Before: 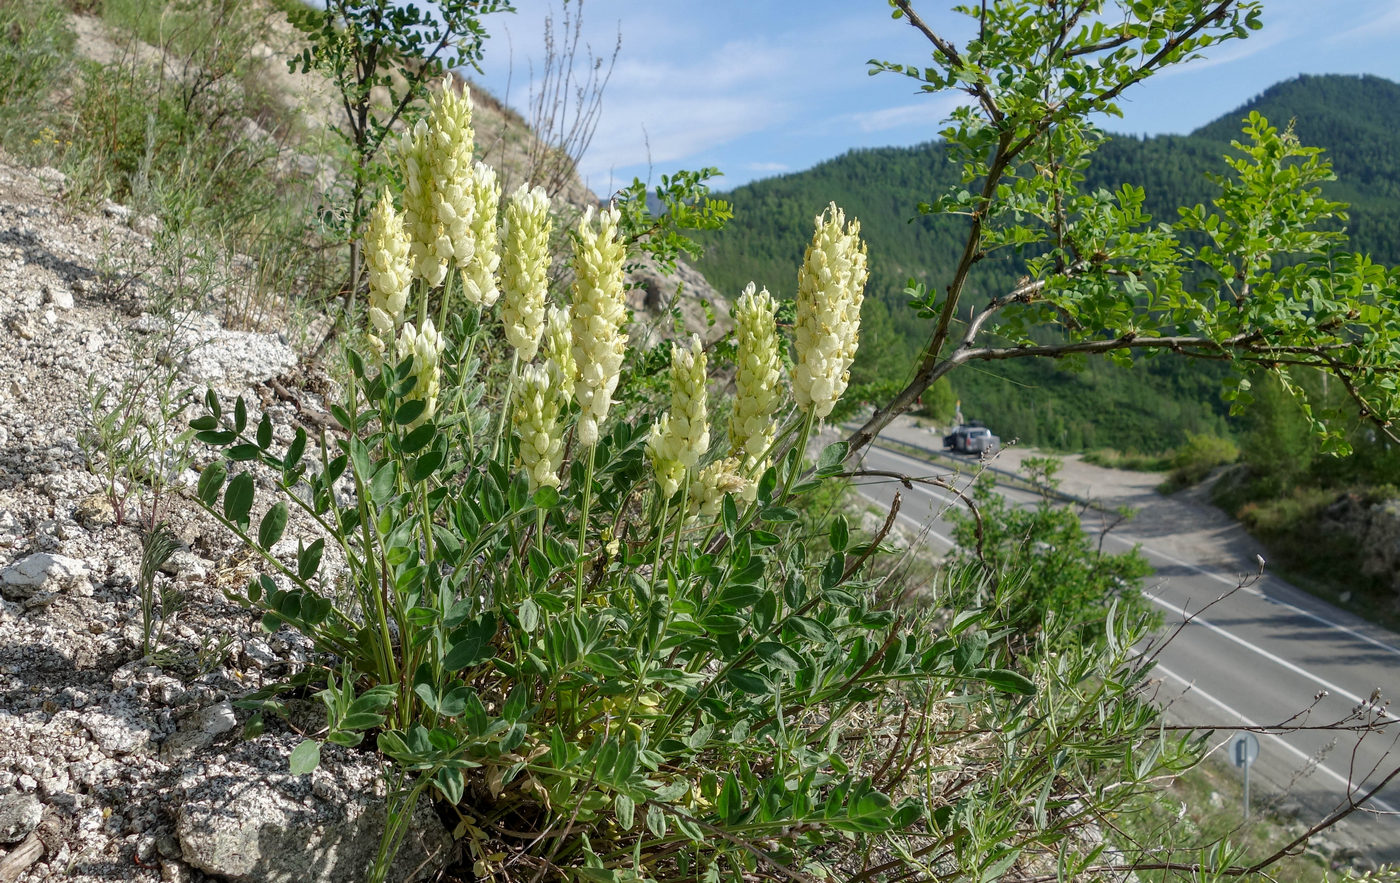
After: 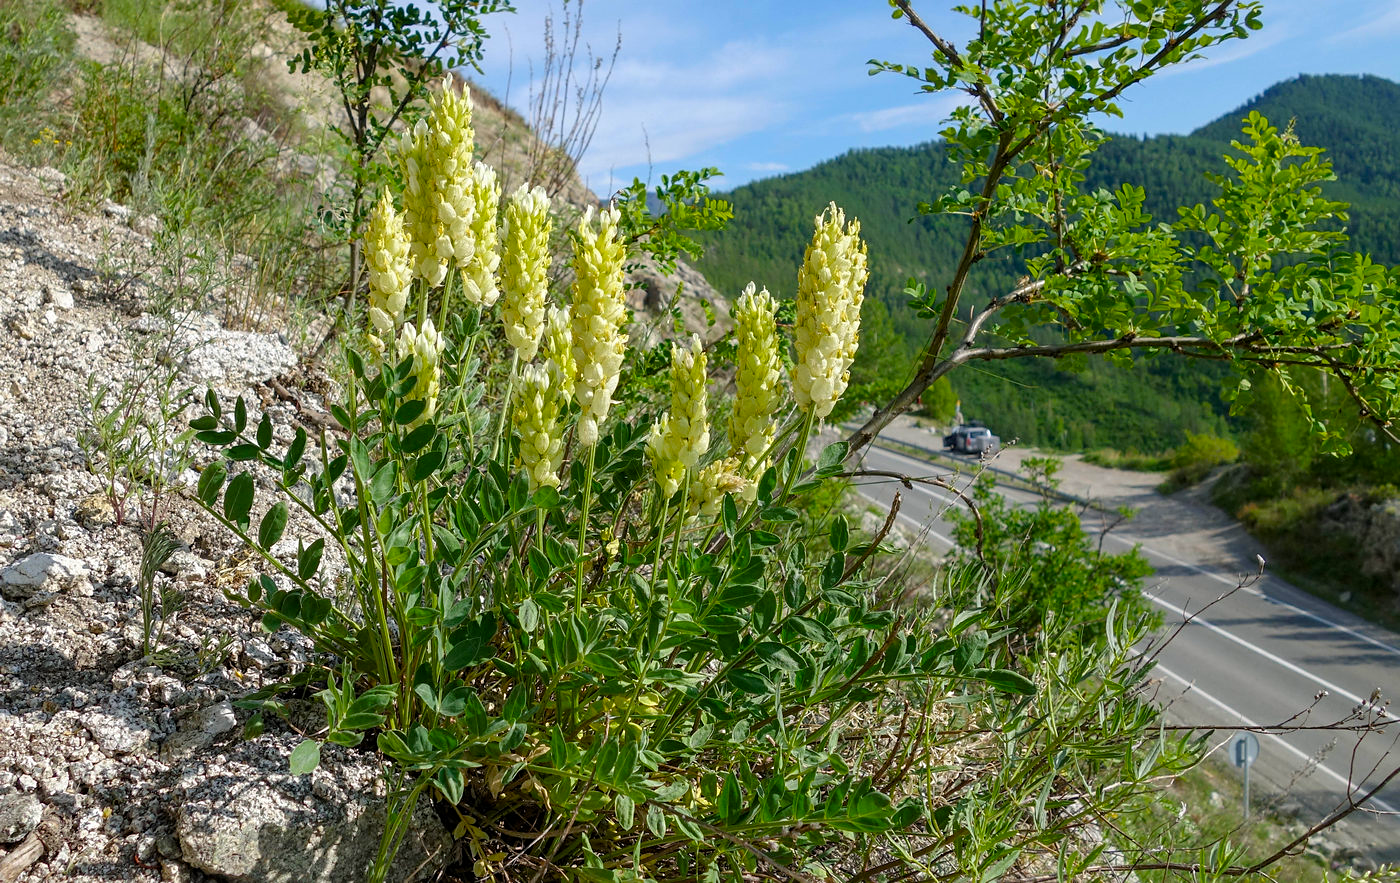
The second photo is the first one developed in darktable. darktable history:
color balance rgb: shadows lift › chroma 0.68%, shadows lift › hue 111.1°, perceptual saturation grading › global saturation 39.186%
sharpen: amount 0.21
